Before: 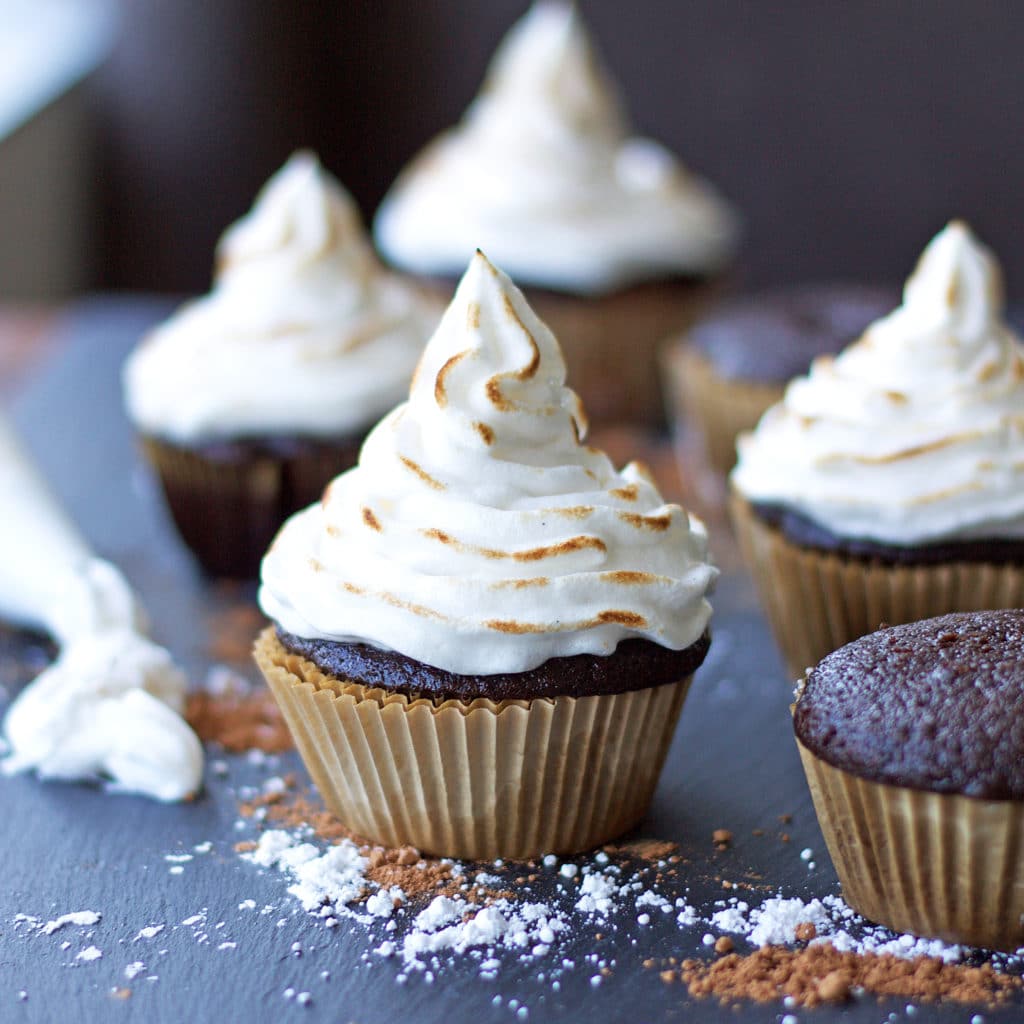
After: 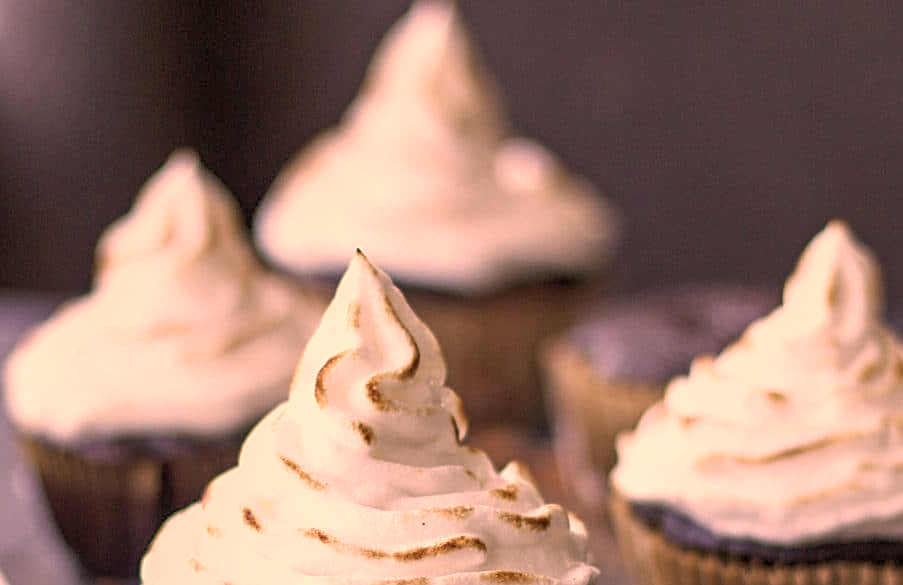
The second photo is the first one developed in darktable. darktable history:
crop and rotate: left 11.812%, bottom 42.776%
rgb curve: curves: ch0 [(0, 0) (0.093, 0.159) (0.241, 0.265) (0.414, 0.42) (1, 1)], compensate middle gray true, preserve colors basic power
exposure: compensate highlight preservation false
sharpen: on, module defaults
color correction: highlights a* 40, highlights b* 40, saturation 0.69
local contrast: on, module defaults
